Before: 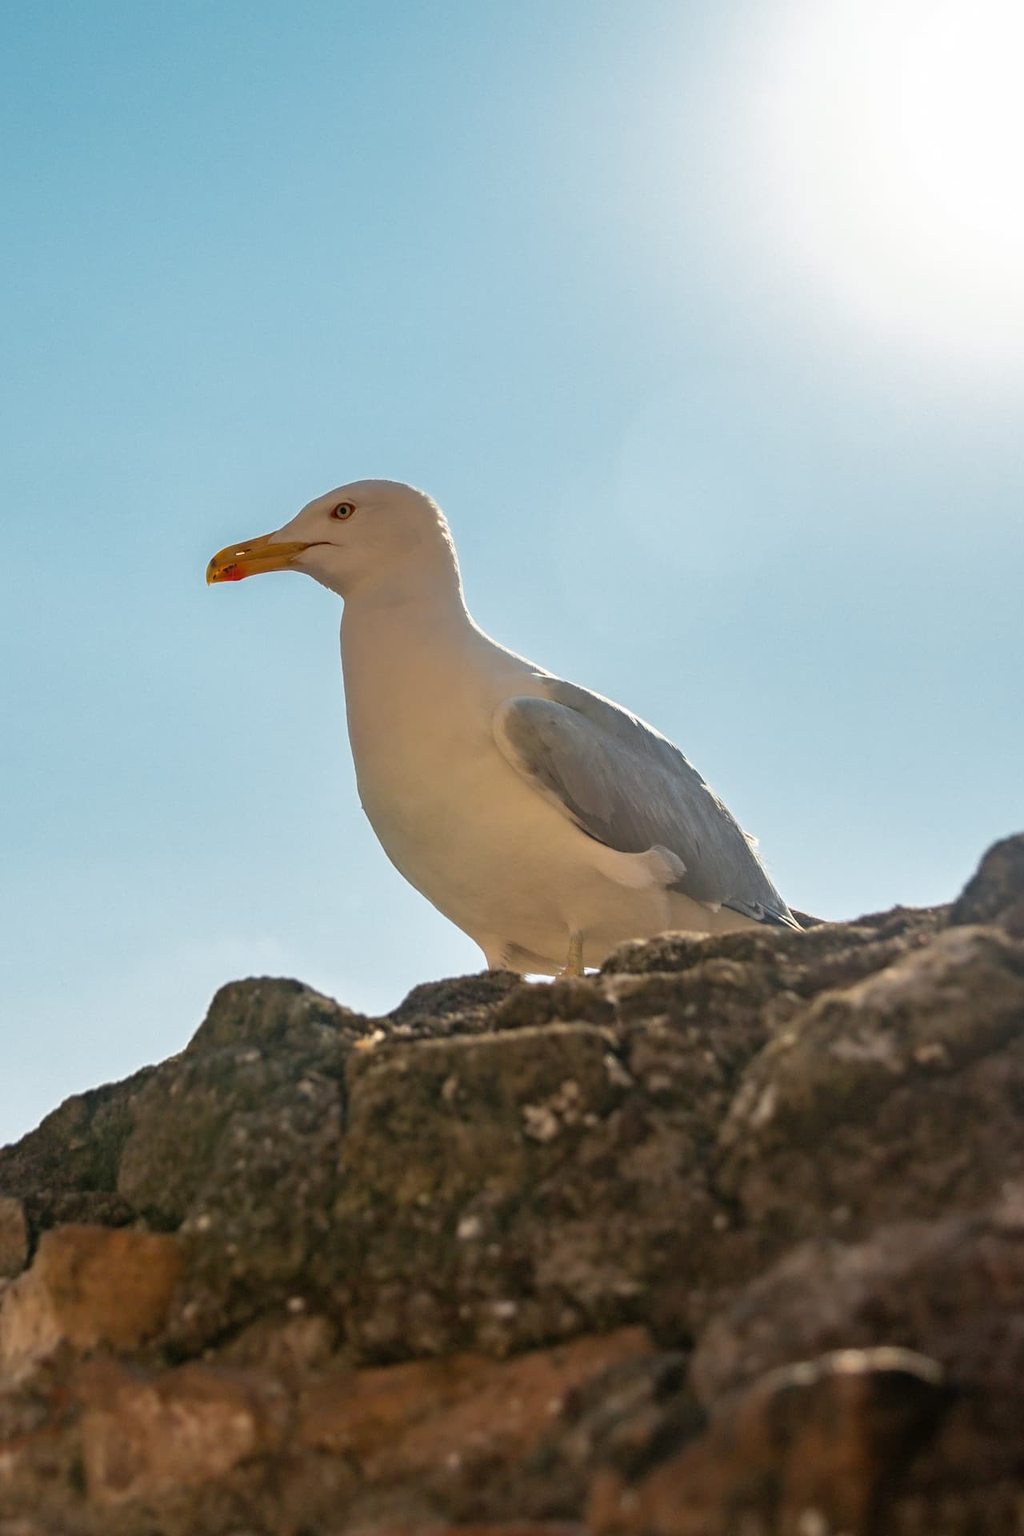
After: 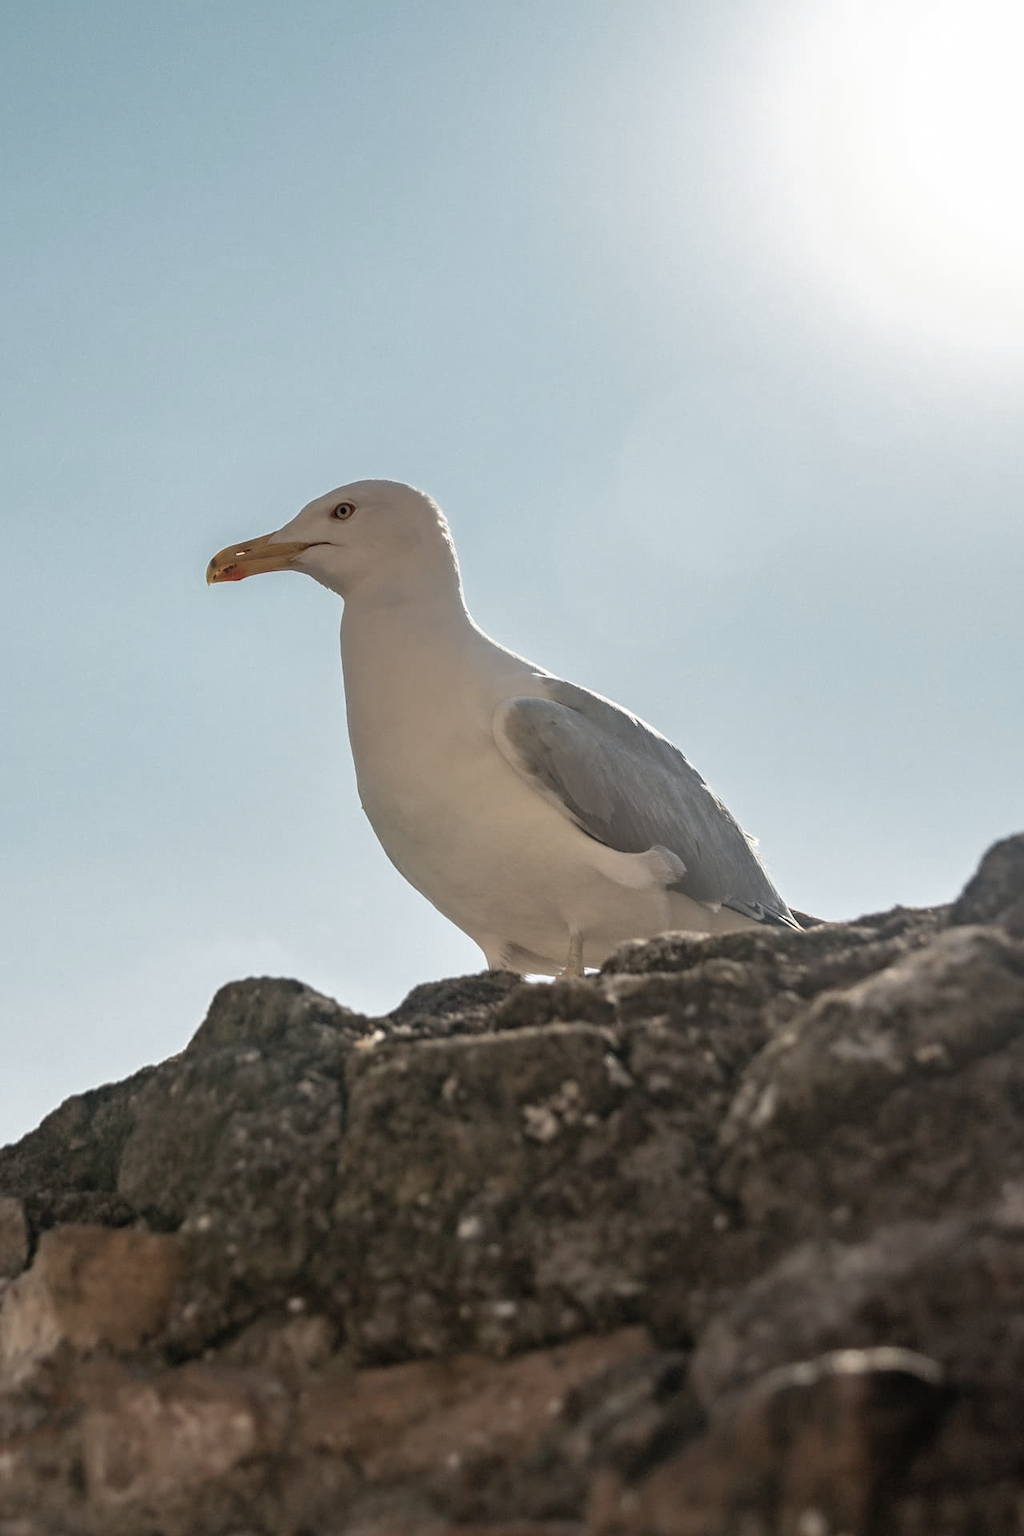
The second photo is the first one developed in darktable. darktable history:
color correction: highlights b* 0.023, saturation 0.512
